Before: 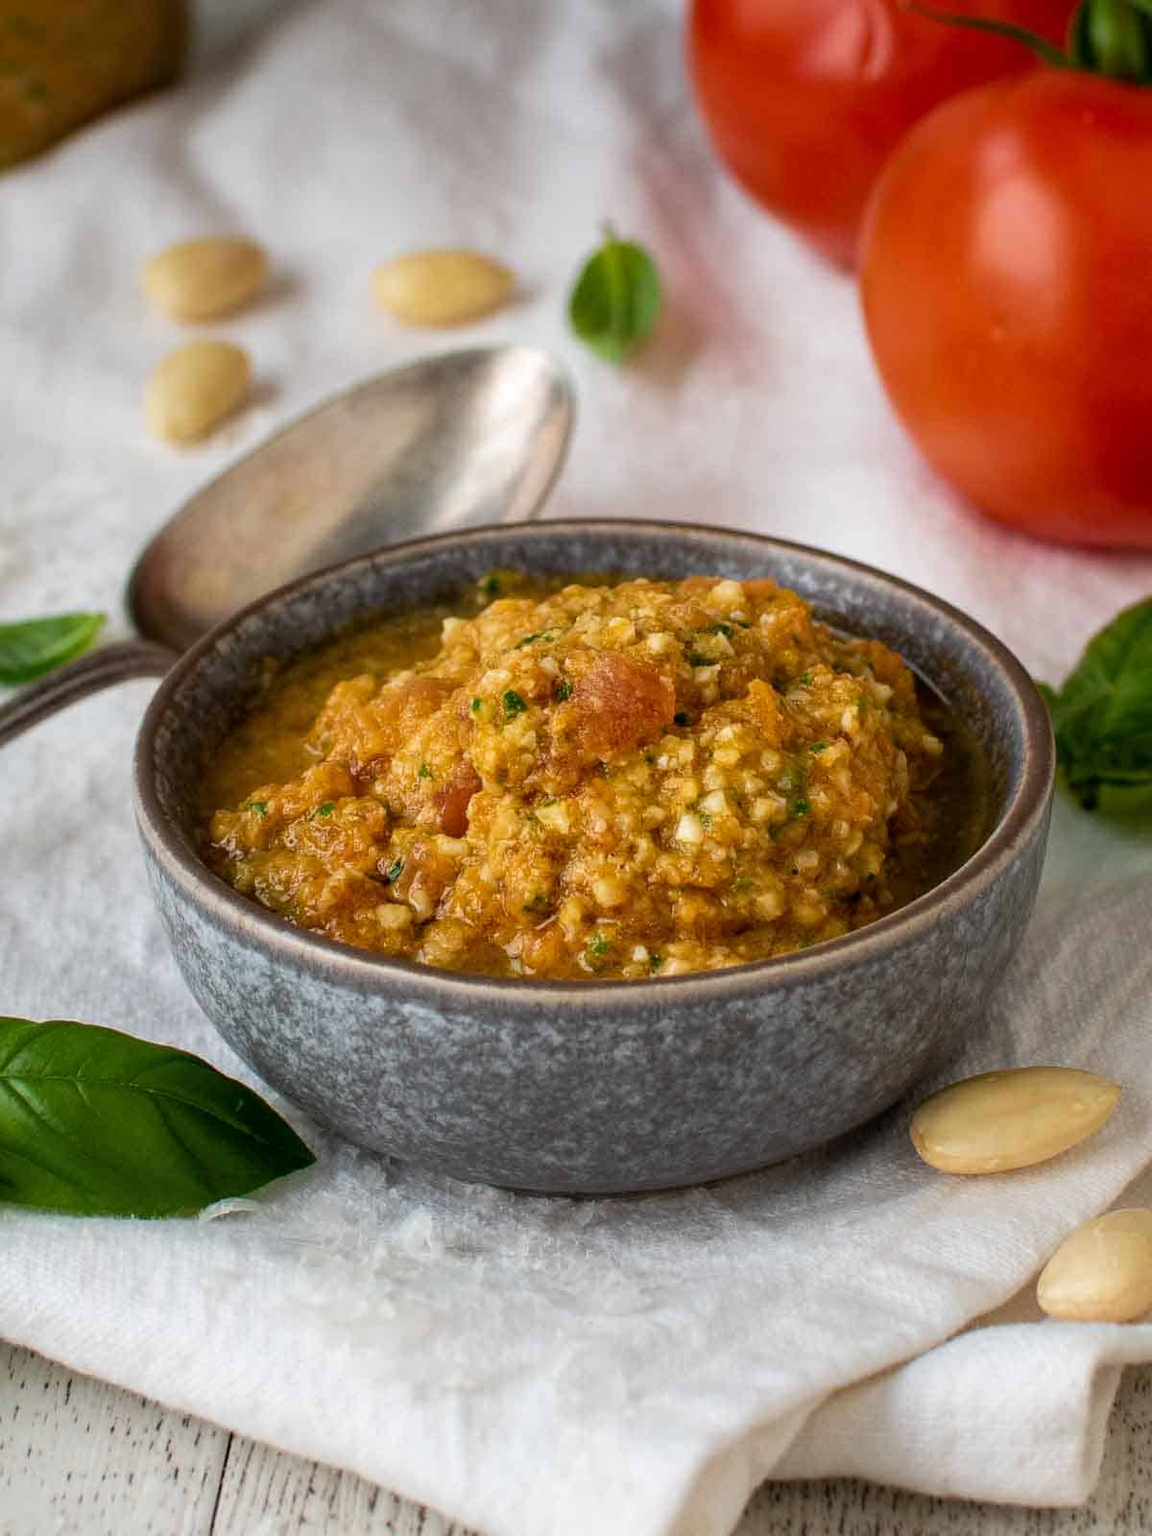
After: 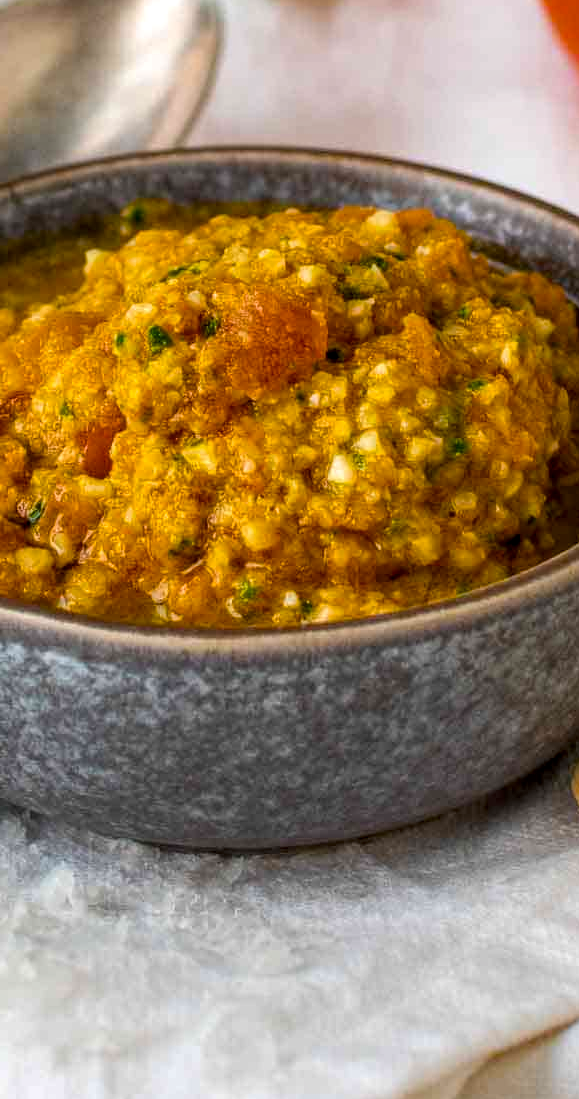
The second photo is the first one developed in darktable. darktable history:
crop: left 31.379%, top 24.658%, right 20.326%, bottom 6.628%
local contrast: on, module defaults
color balance rgb: perceptual saturation grading › global saturation 30%, global vibrance 20%
